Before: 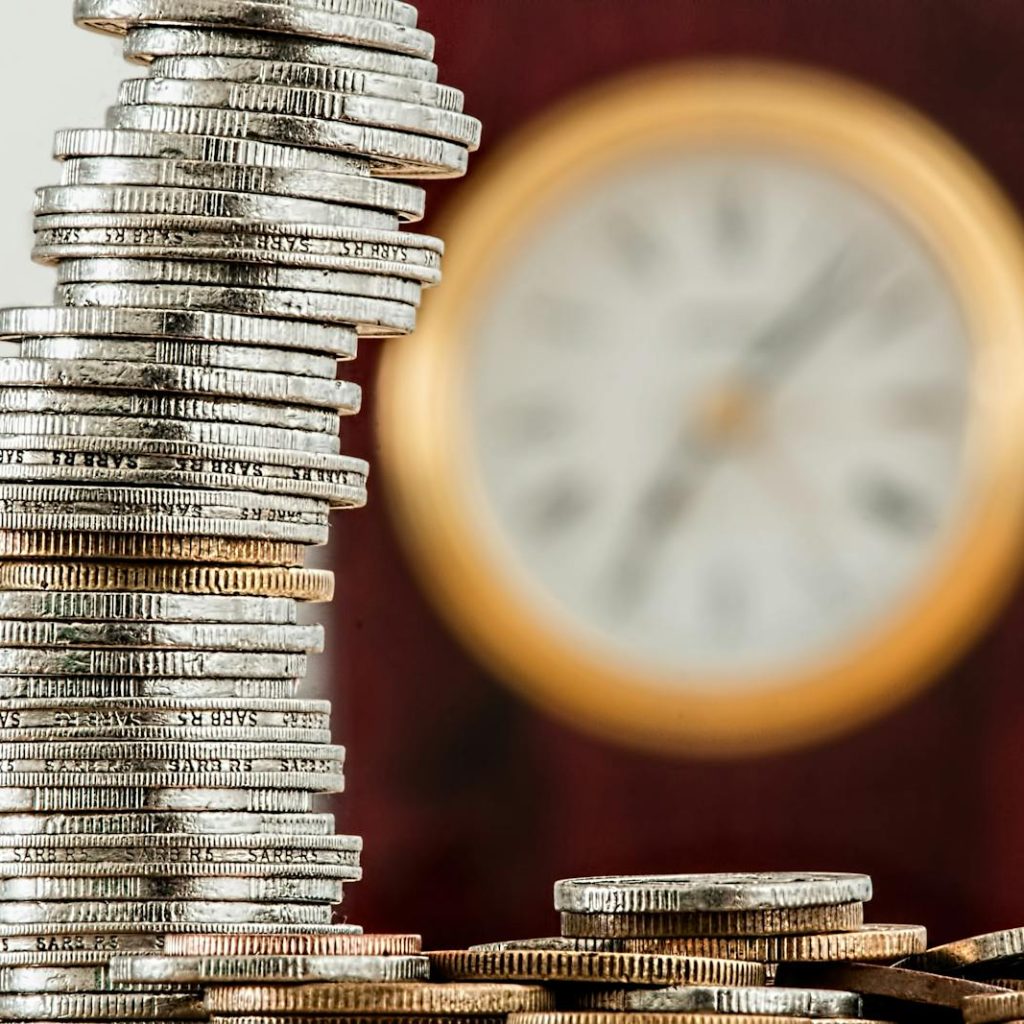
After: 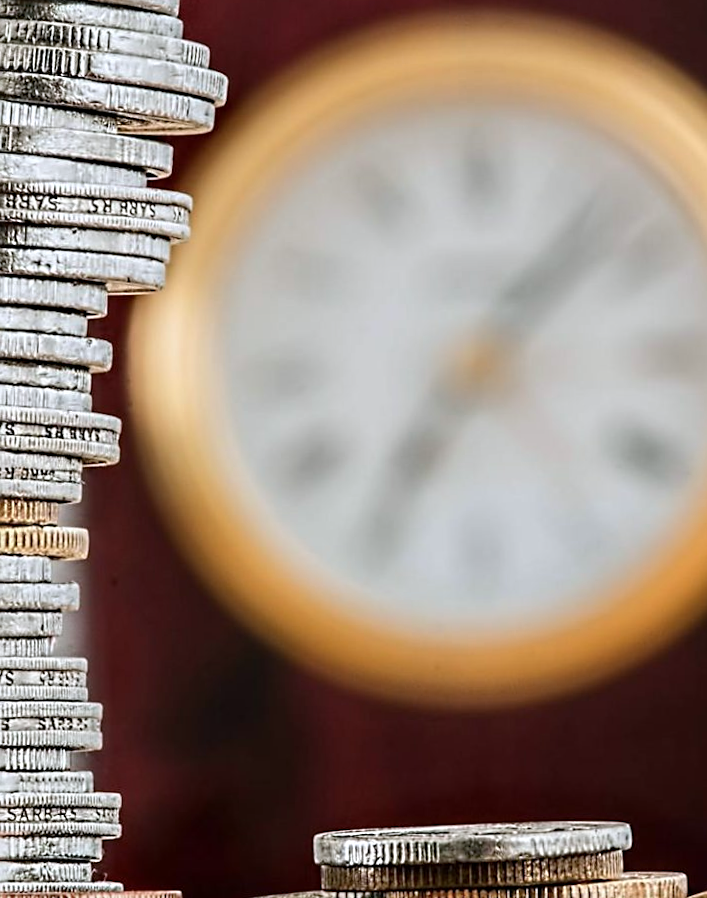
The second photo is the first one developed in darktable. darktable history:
crop and rotate: left 24.034%, top 2.838%, right 6.406%, bottom 6.299%
rotate and perspective: rotation -1°, crop left 0.011, crop right 0.989, crop top 0.025, crop bottom 0.975
sharpen: radius 1.864, amount 0.398, threshold 1.271
color calibration: illuminant as shot in camera, x 0.358, y 0.373, temperature 4628.91 K
